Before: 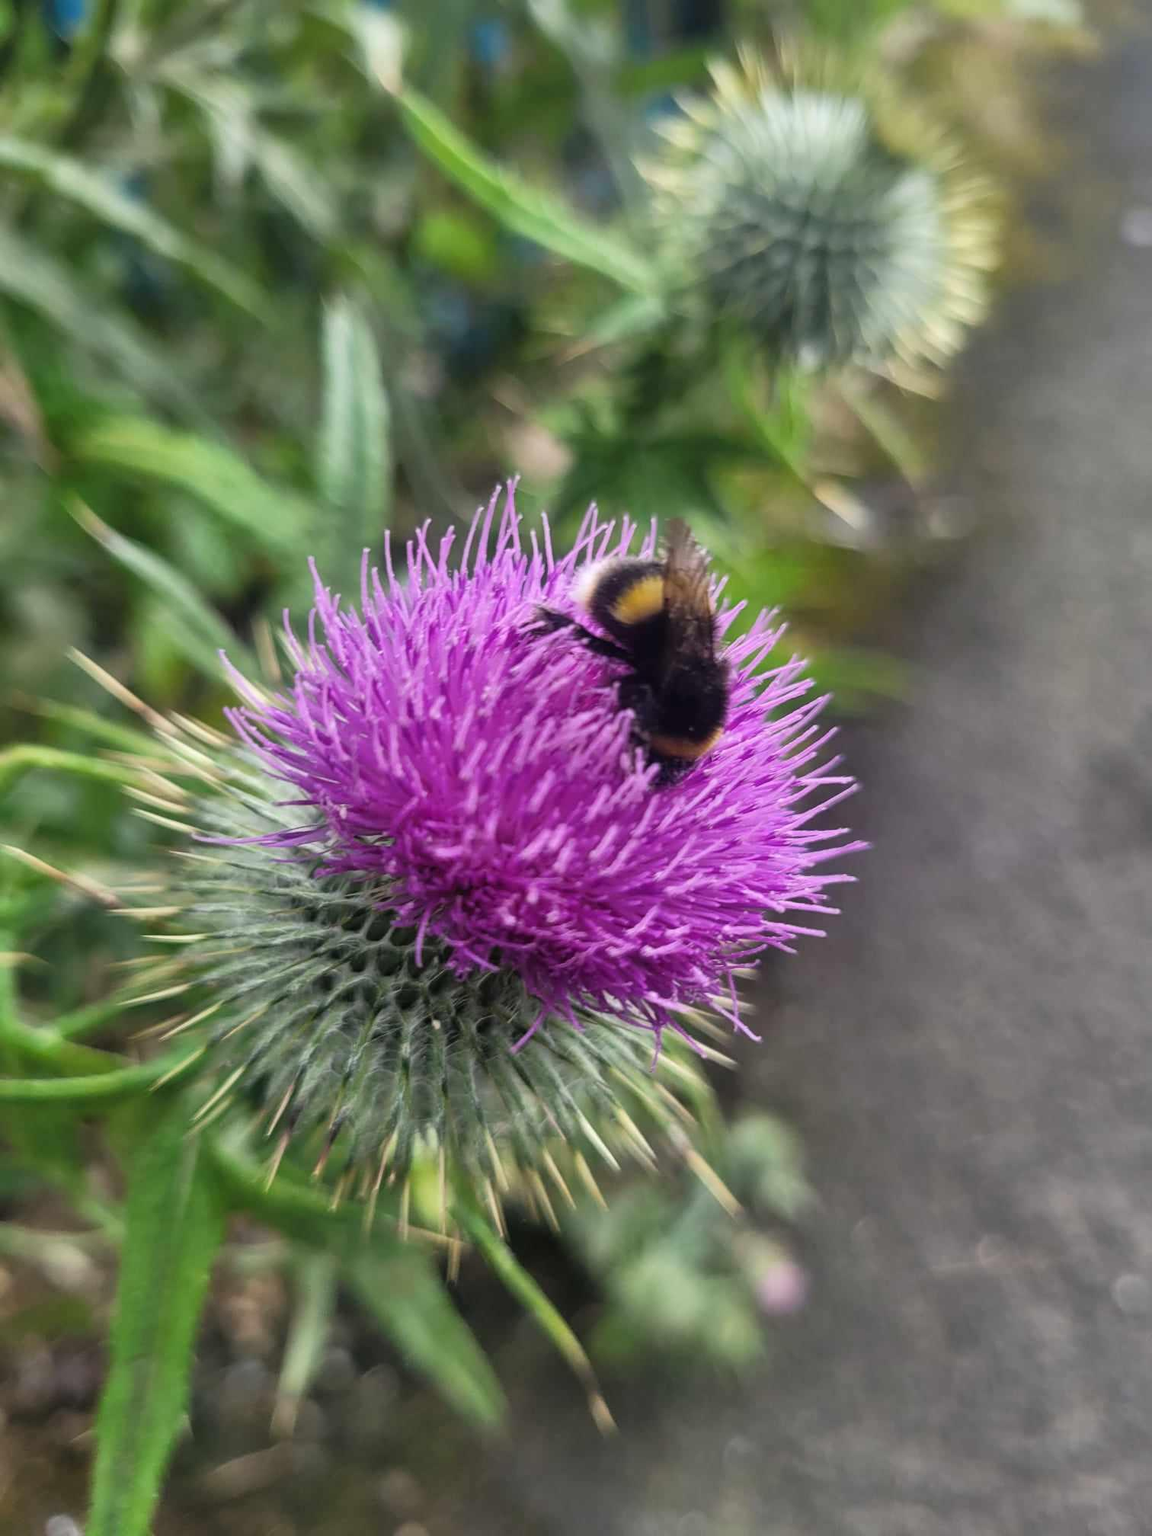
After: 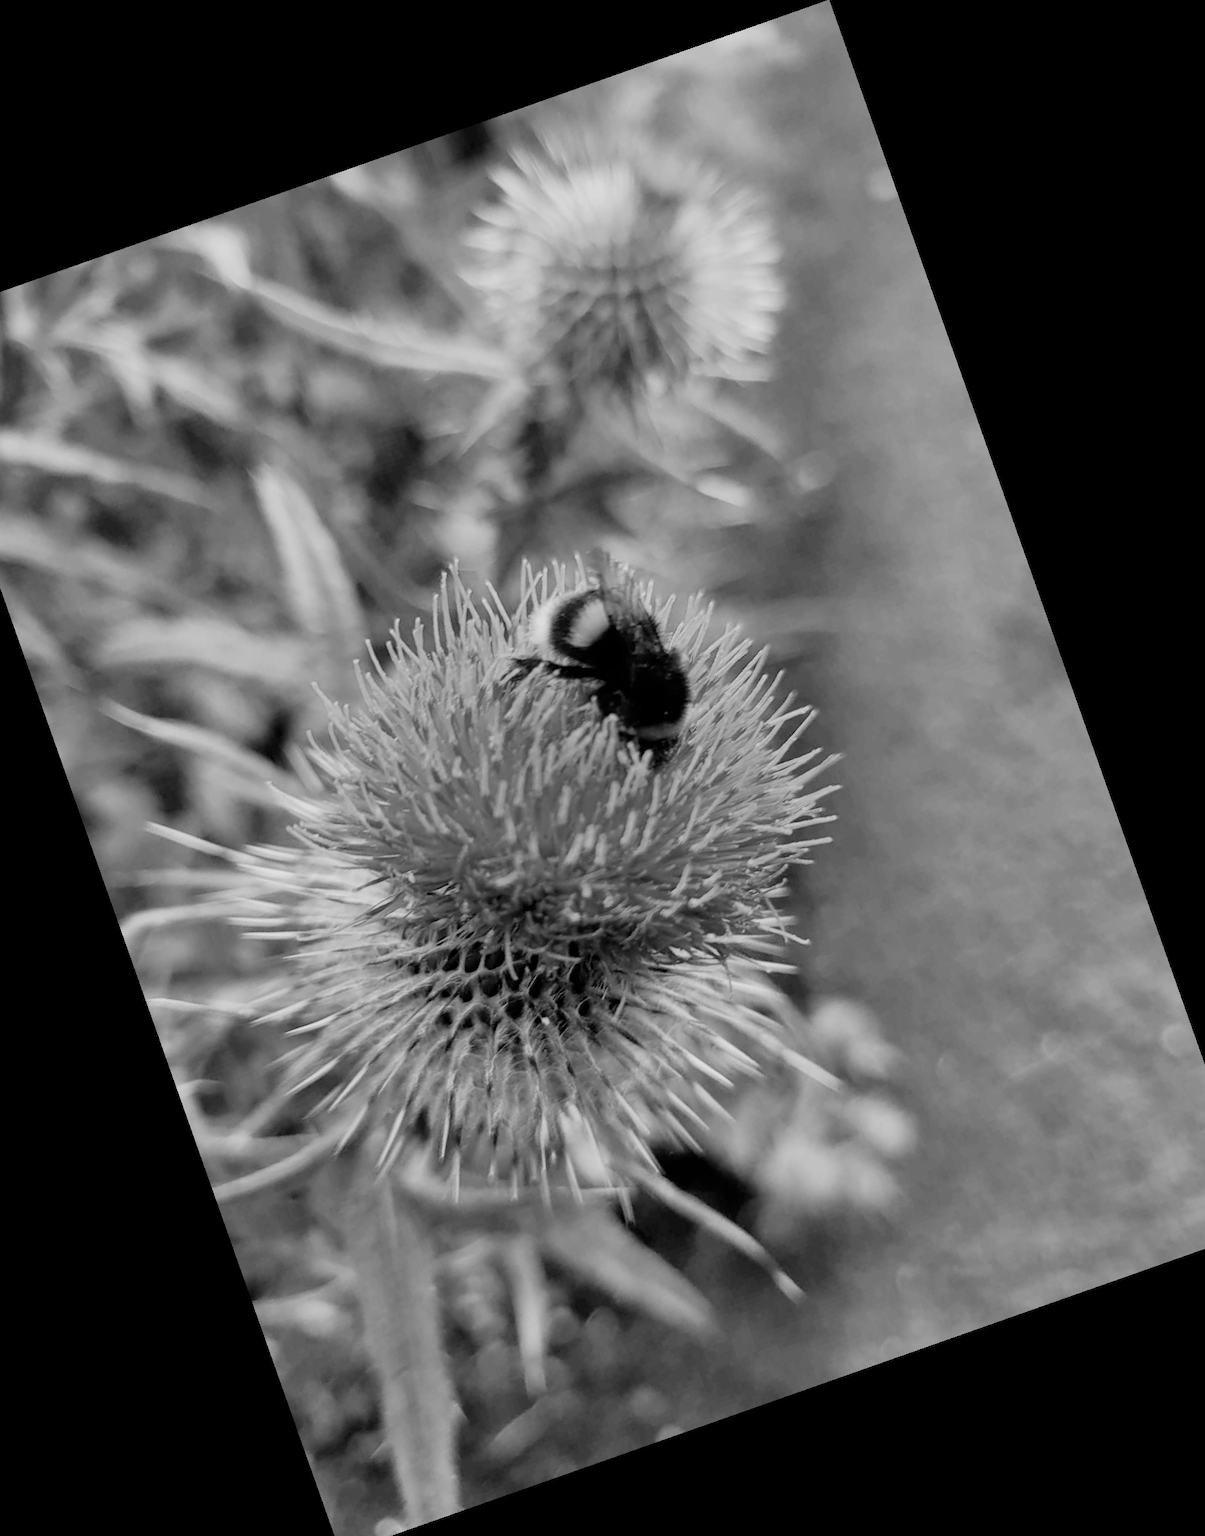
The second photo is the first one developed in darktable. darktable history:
filmic rgb: black relative exposure -4.38 EV, white relative exposure 4.56 EV, hardness 2.37, contrast 1.05
crop and rotate: angle 19.43°, left 6.812%, right 4.125%, bottom 1.087%
exposure: black level correction 0, exposure 0.5 EV, compensate highlight preservation false
monochrome: on, module defaults
